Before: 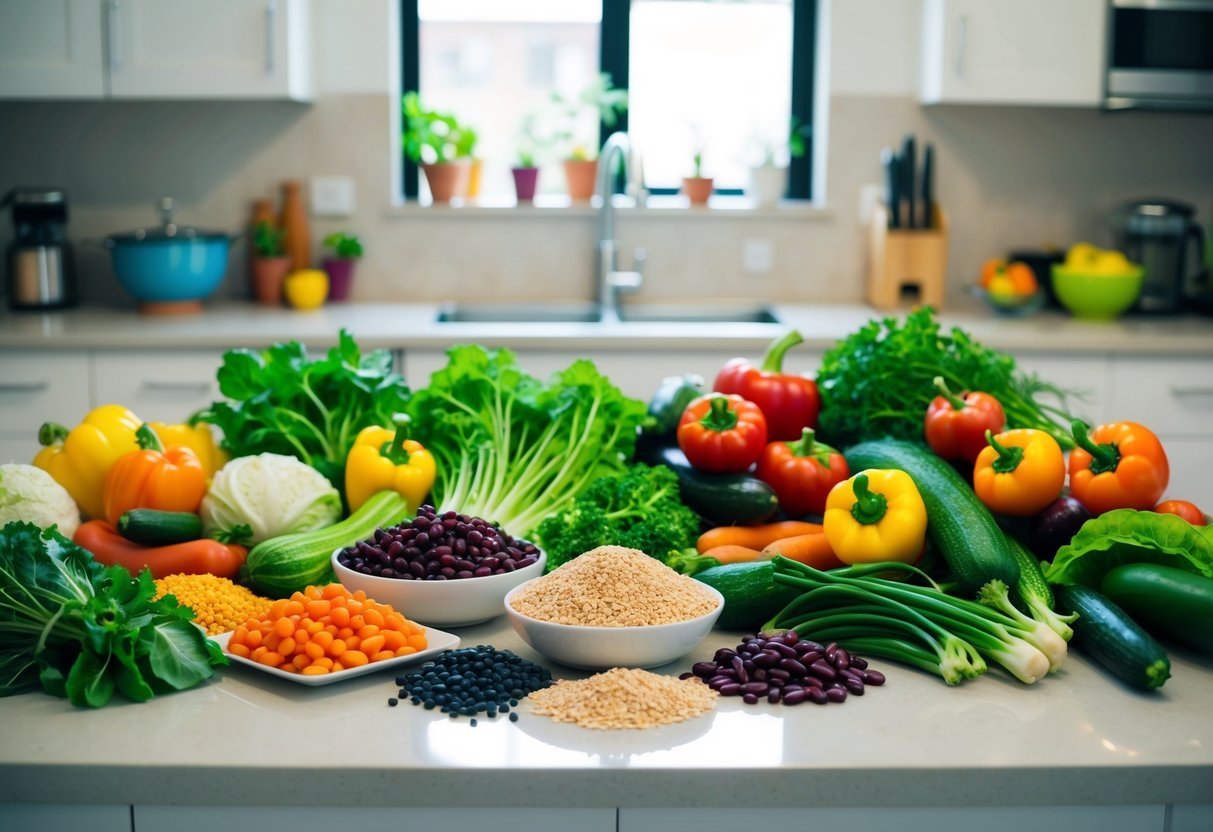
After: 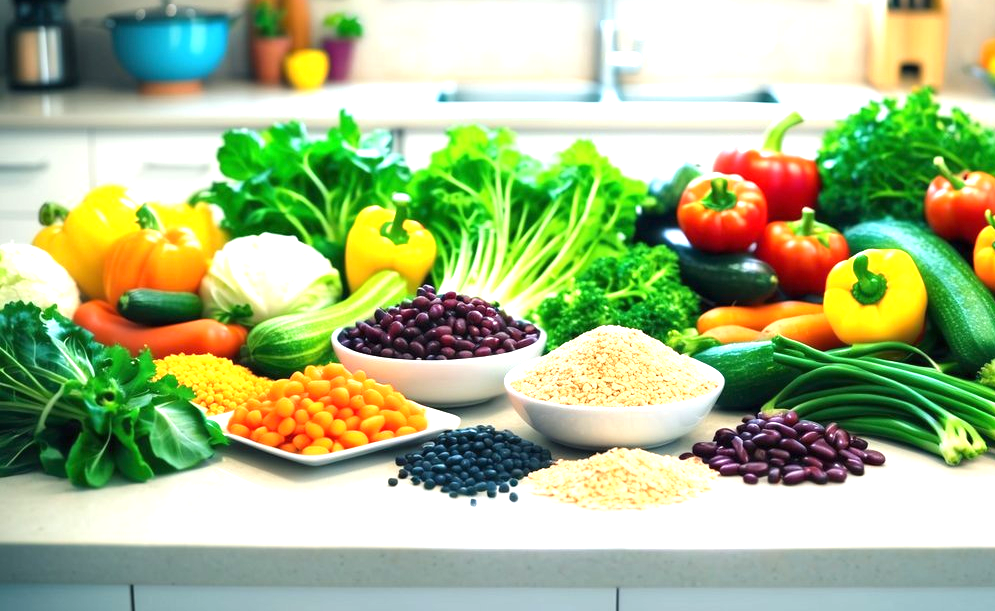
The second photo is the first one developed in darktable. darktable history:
crop: top 26.531%, right 17.959%
exposure: black level correction 0, exposure 1.3 EV, compensate exposure bias true, compensate highlight preservation false
